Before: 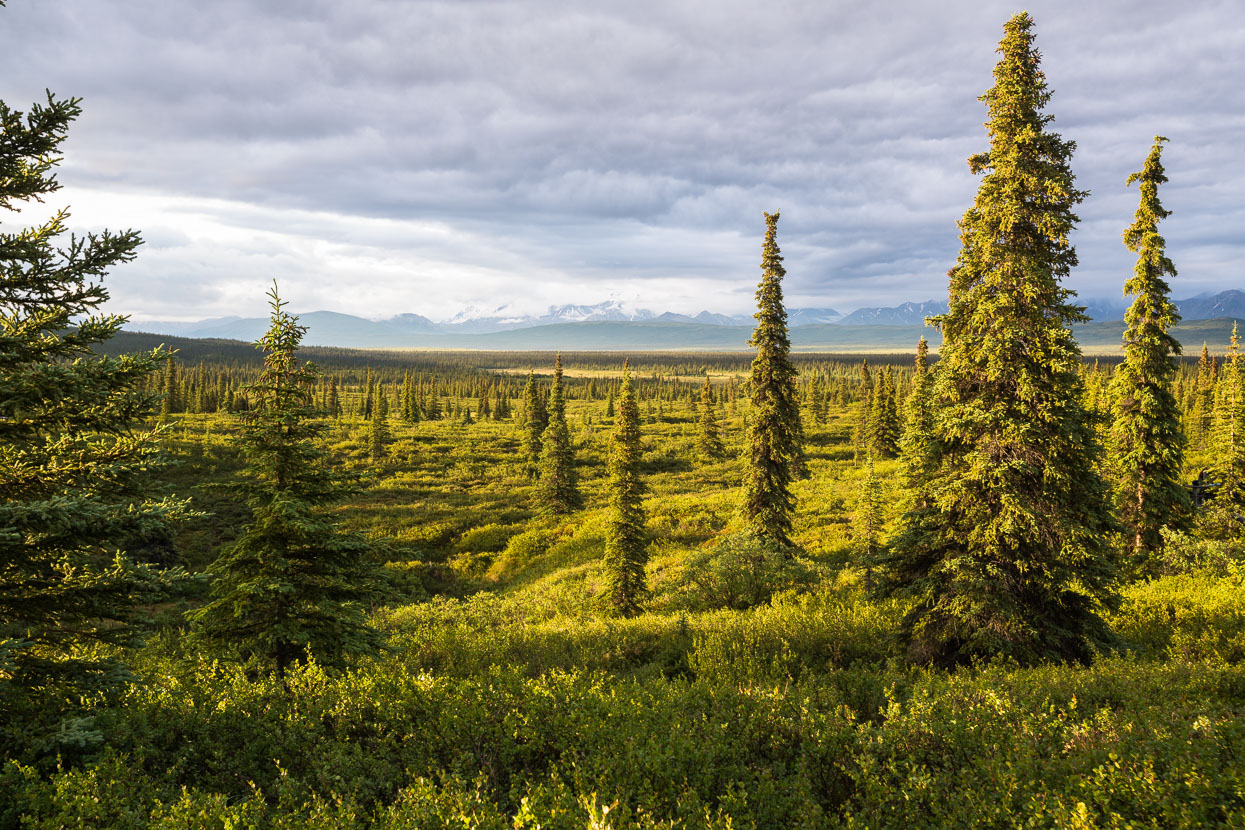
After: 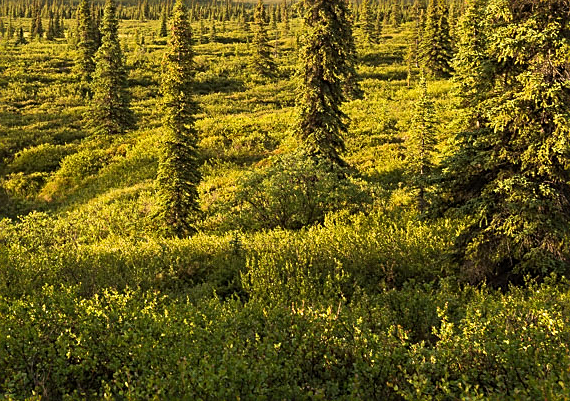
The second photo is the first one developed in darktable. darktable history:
crop: left 35.976%, top 45.819%, right 18.162%, bottom 5.807%
sharpen: on, module defaults
